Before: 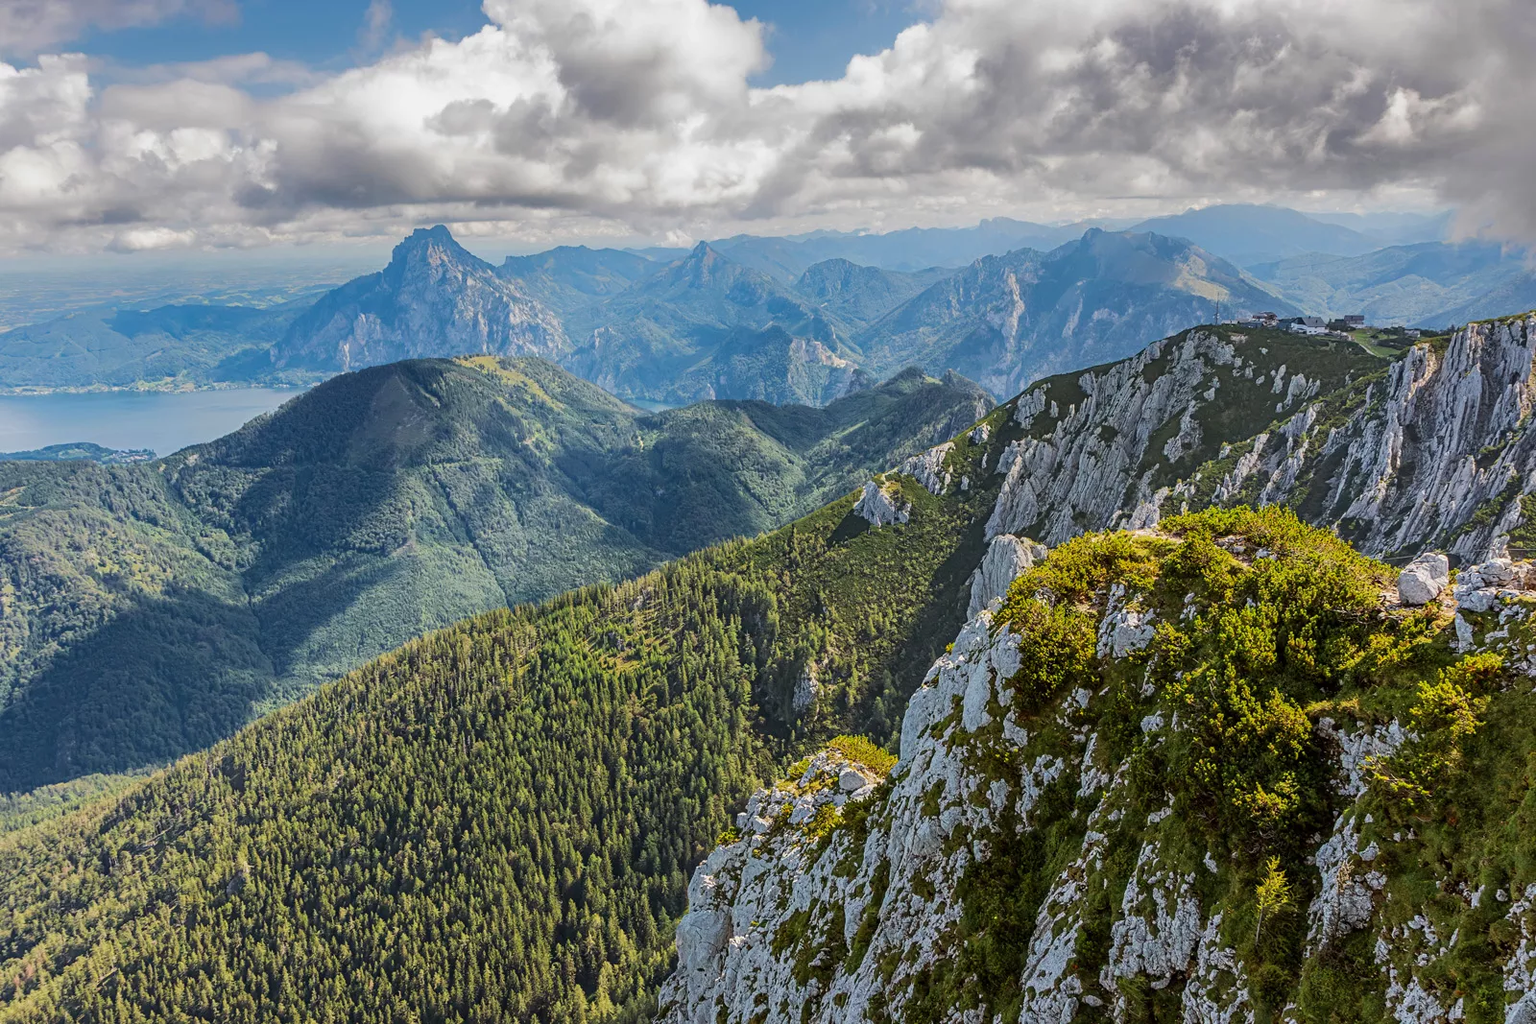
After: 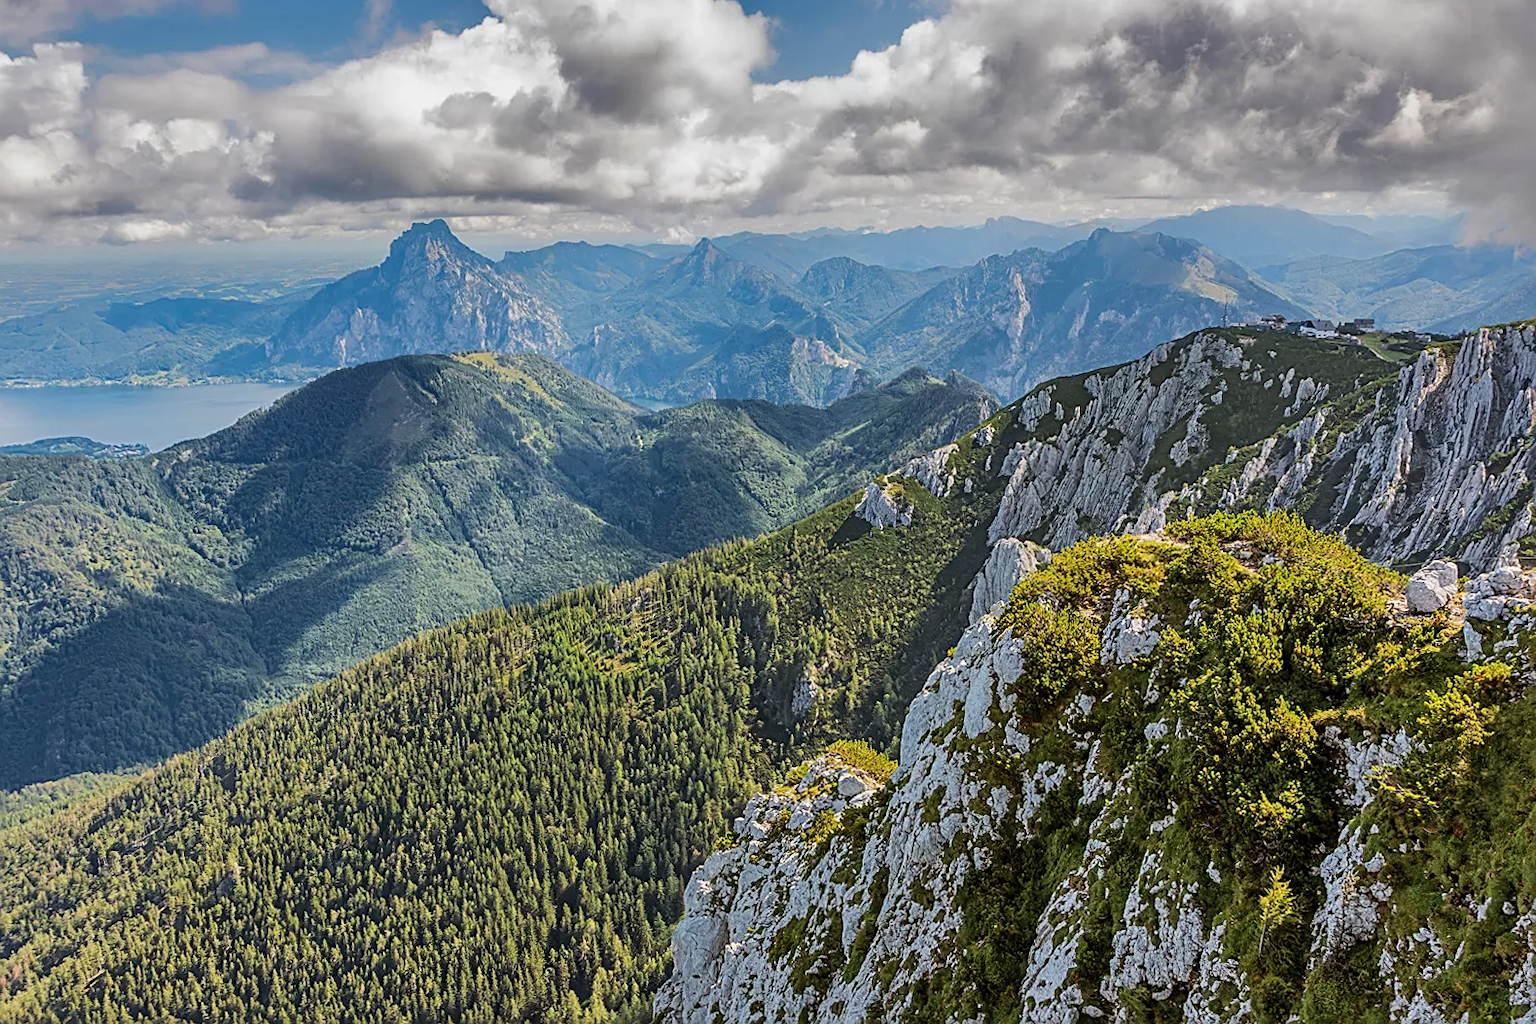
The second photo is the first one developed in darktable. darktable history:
sharpen: on, module defaults
crop and rotate: angle -0.5°
shadows and highlights: low approximation 0.01, soften with gaussian
